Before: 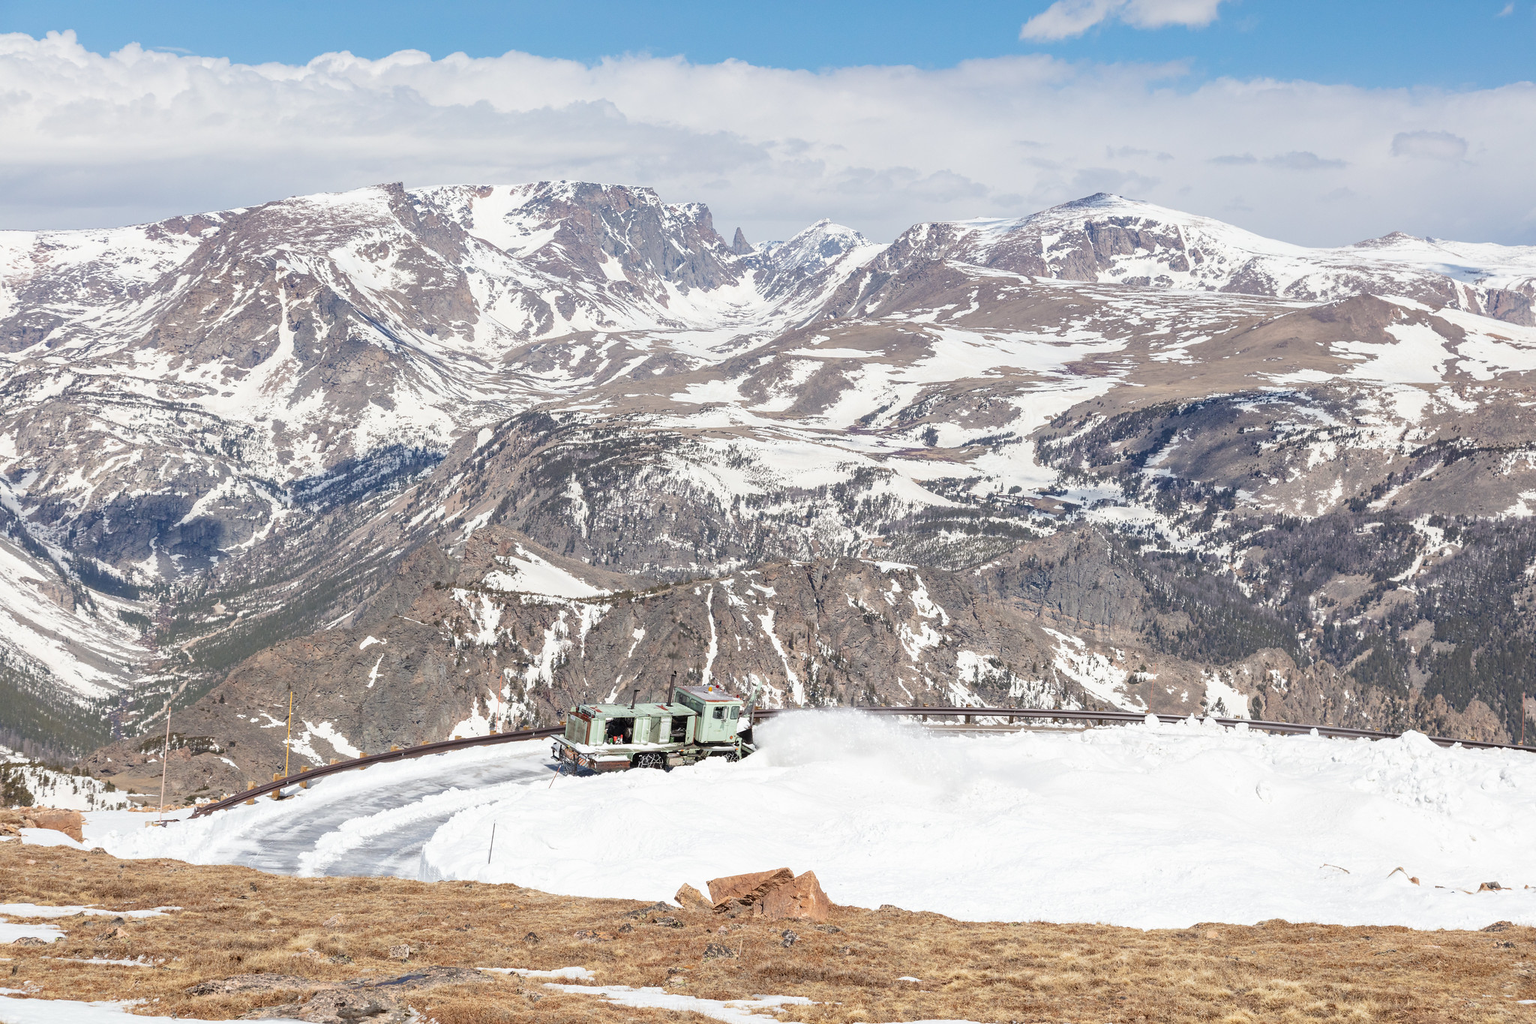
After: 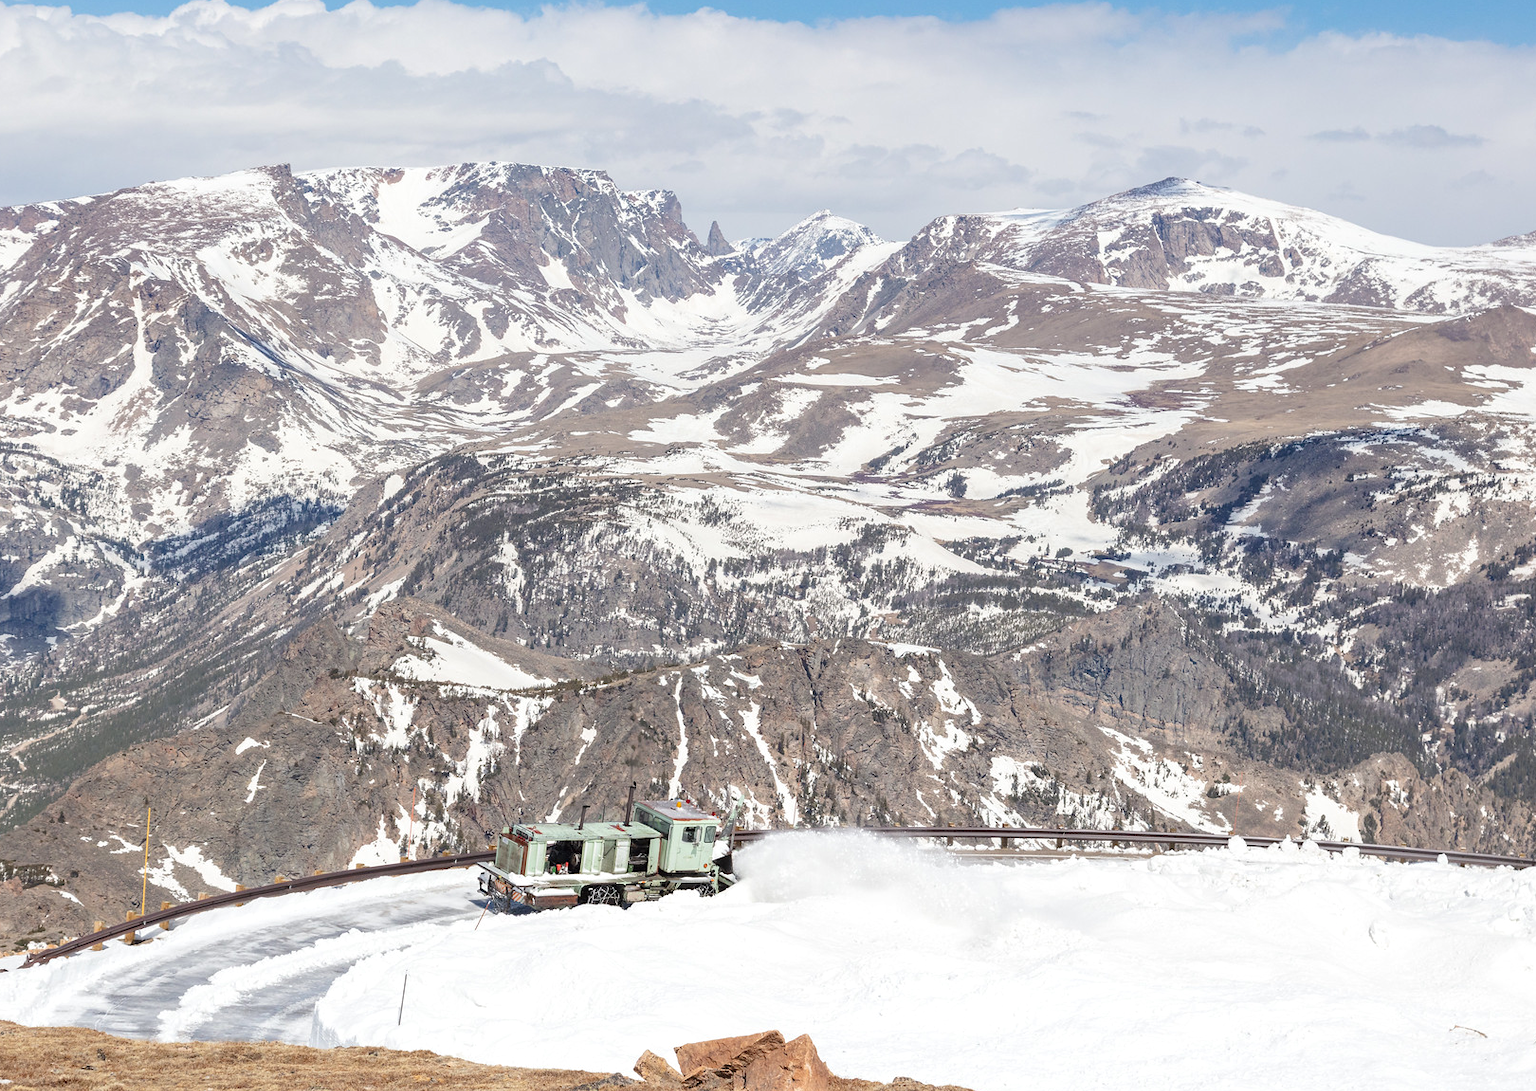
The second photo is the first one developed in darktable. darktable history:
exposure: exposure 0.078 EV, compensate exposure bias true, compensate highlight preservation false
crop: left 11.289%, top 5.196%, right 9.595%, bottom 10.467%
